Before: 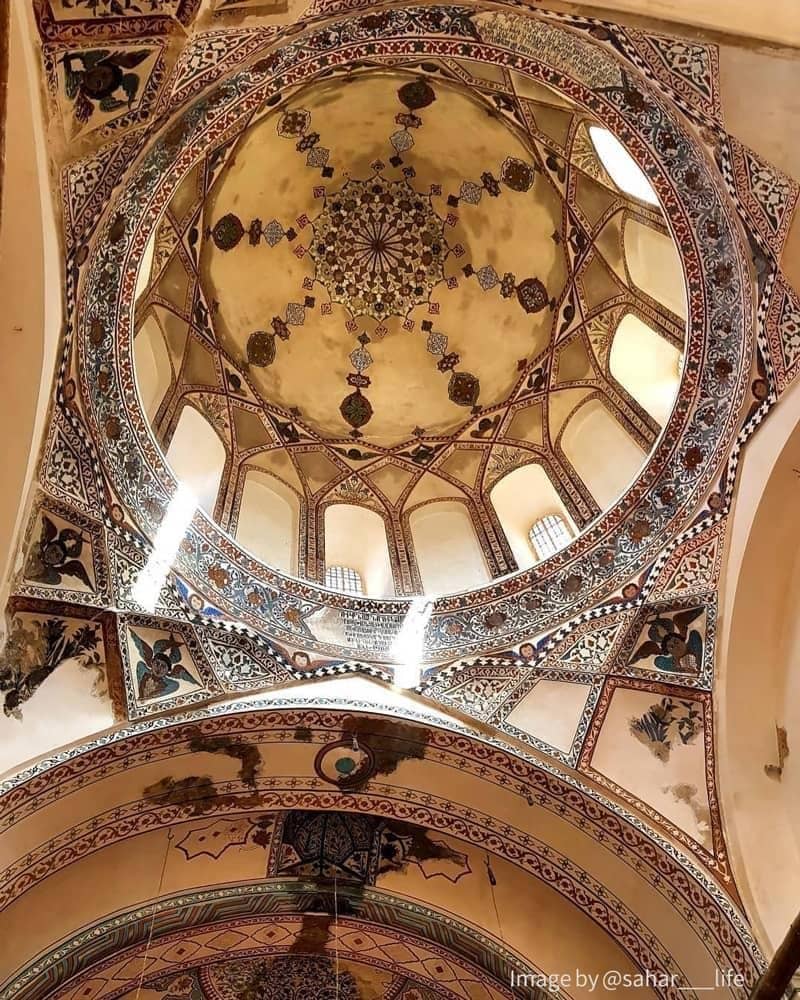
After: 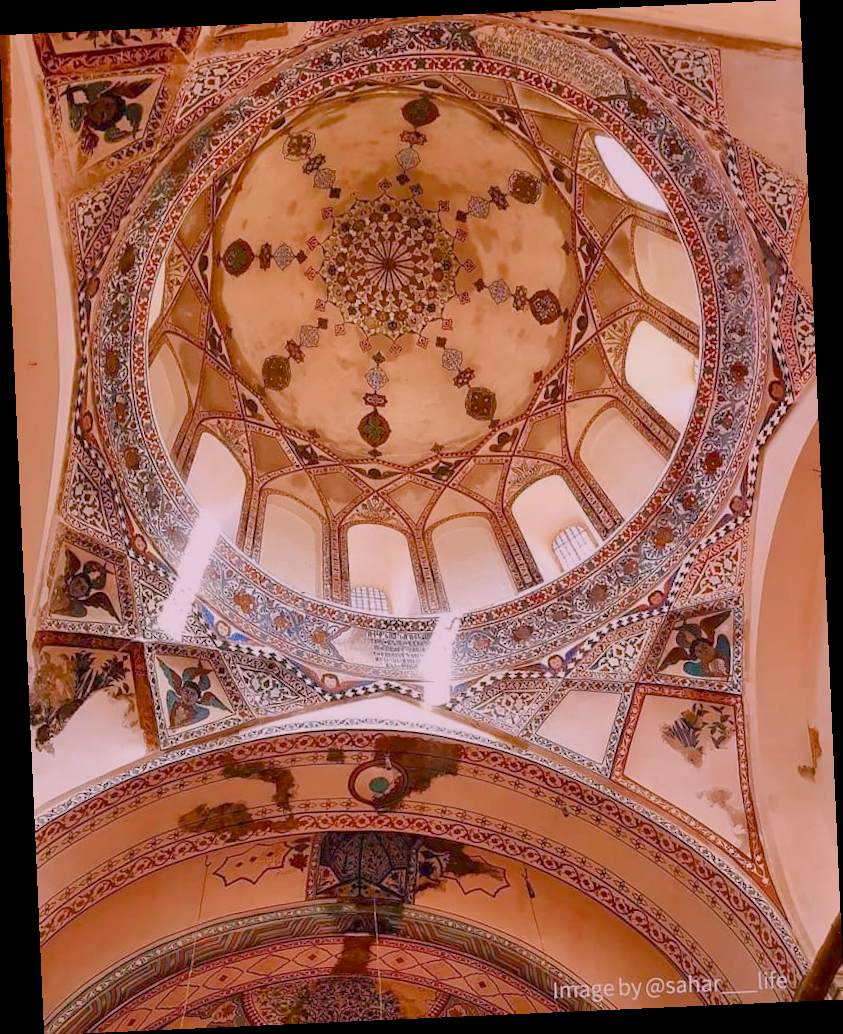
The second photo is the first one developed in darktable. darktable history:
color balance rgb: shadows lift › chroma 1%, shadows lift › hue 113°, highlights gain › chroma 0.2%, highlights gain › hue 333°, perceptual saturation grading › global saturation 20%, perceptual saturation grading › highlights -50%, perceptual saturation grading › shadows 25%, contrast -30%
rotate and perspective: rotation -2.56°, automatic cropping off
white balance: red 1.188, blue 1.11
